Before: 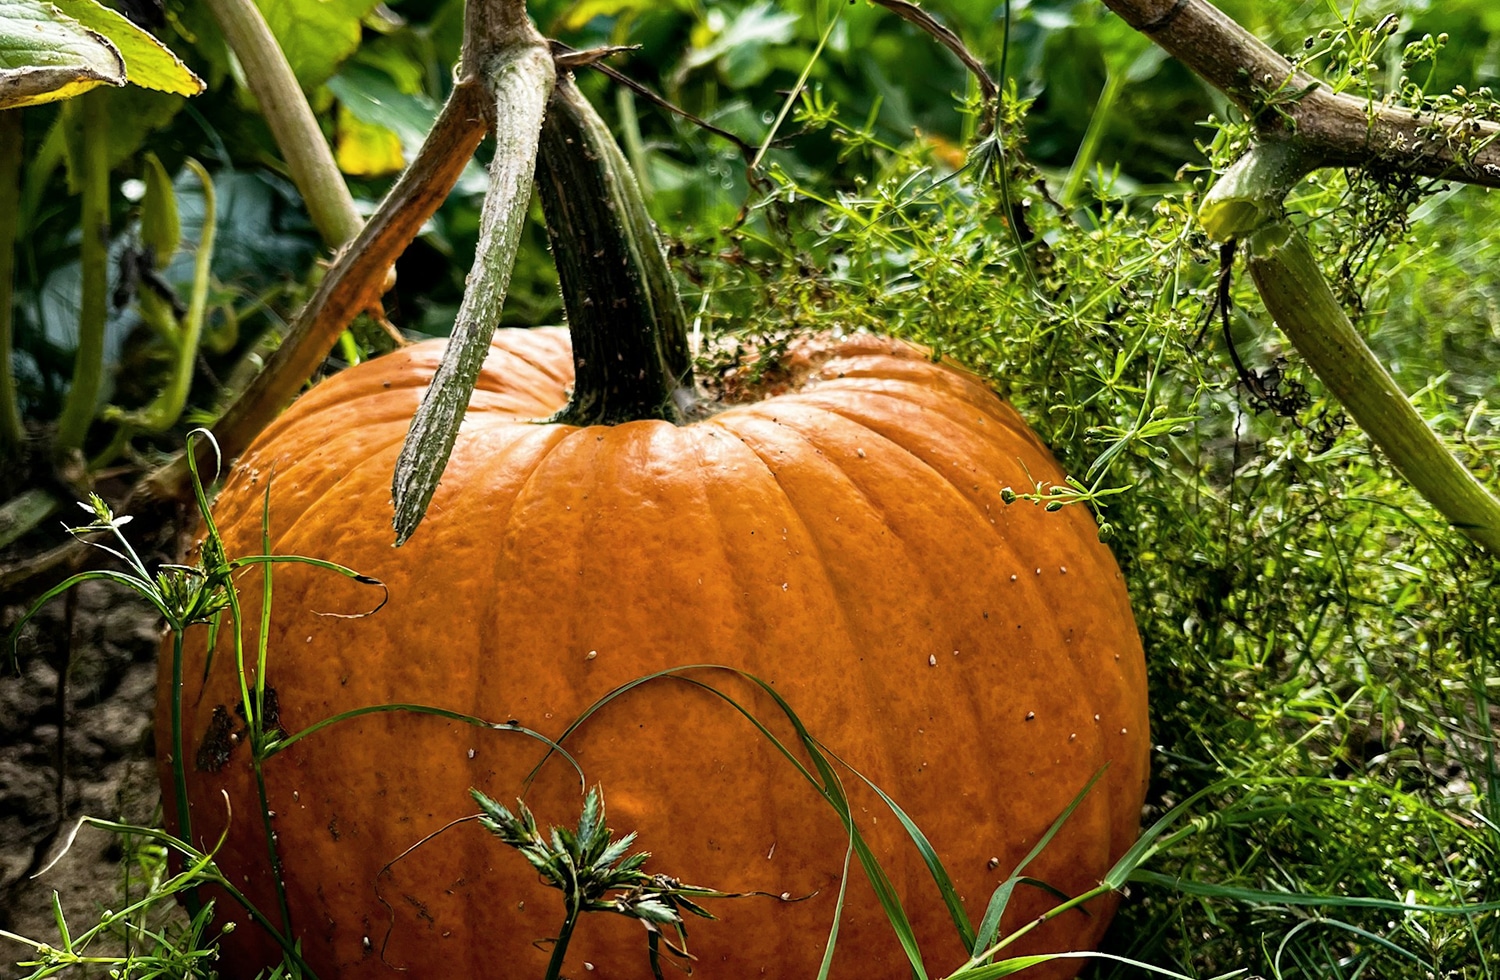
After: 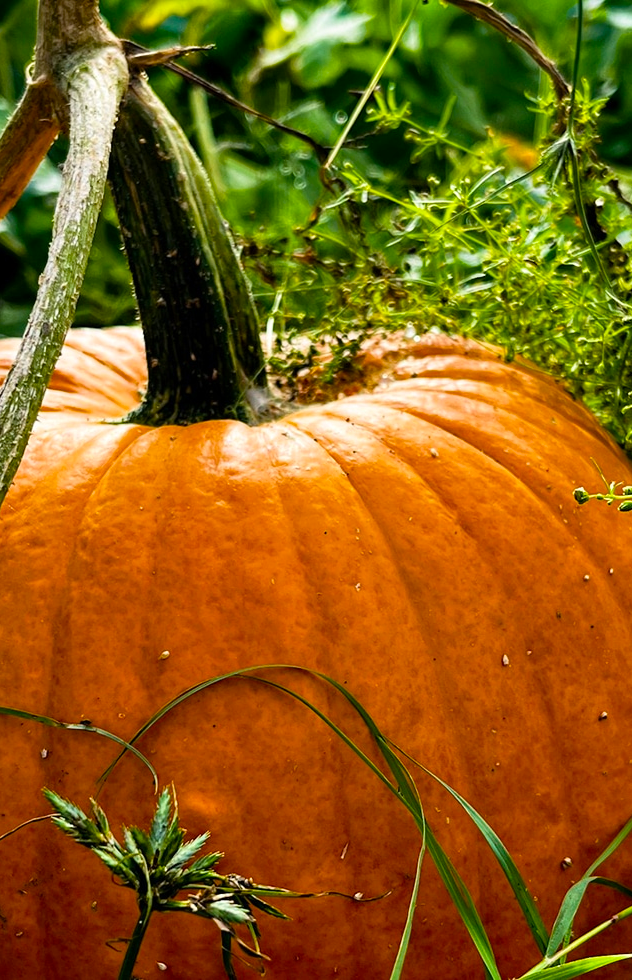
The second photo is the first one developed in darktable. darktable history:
velvia: strength 32.55%, mid-tones bias 0.207
crop: left 28.506%, right 29.317%
